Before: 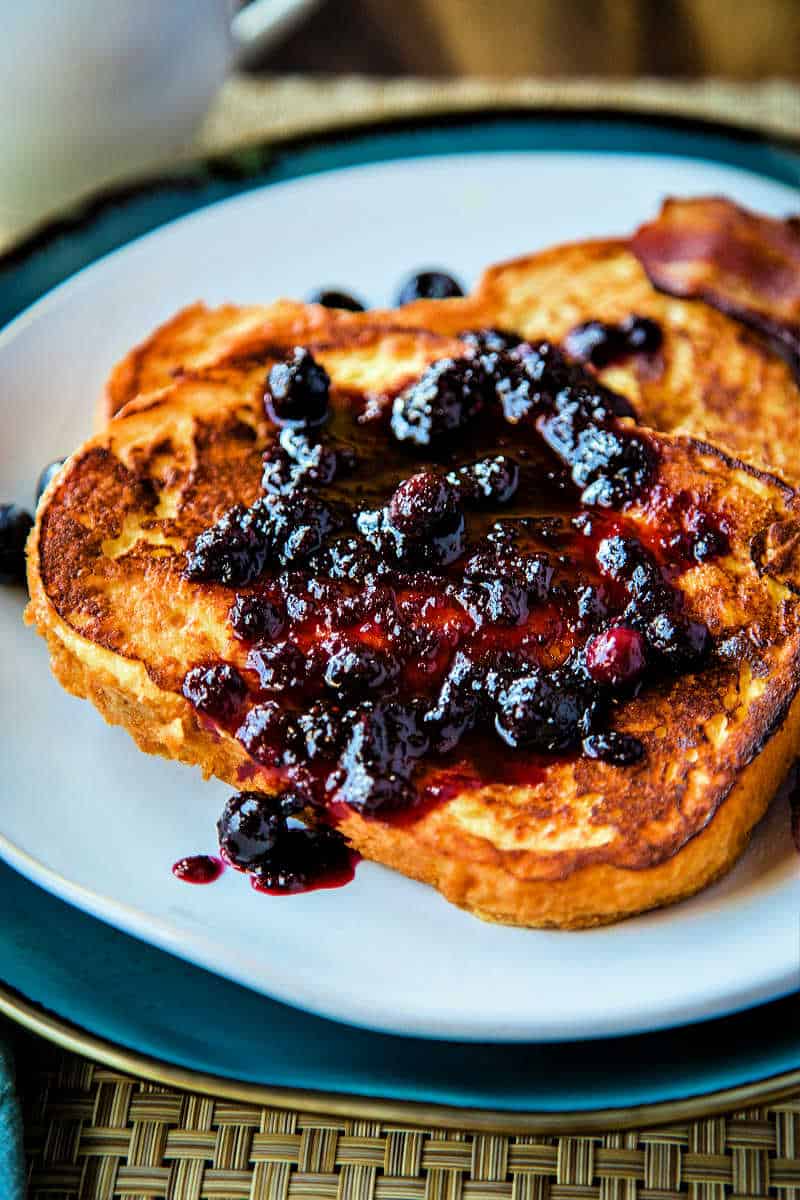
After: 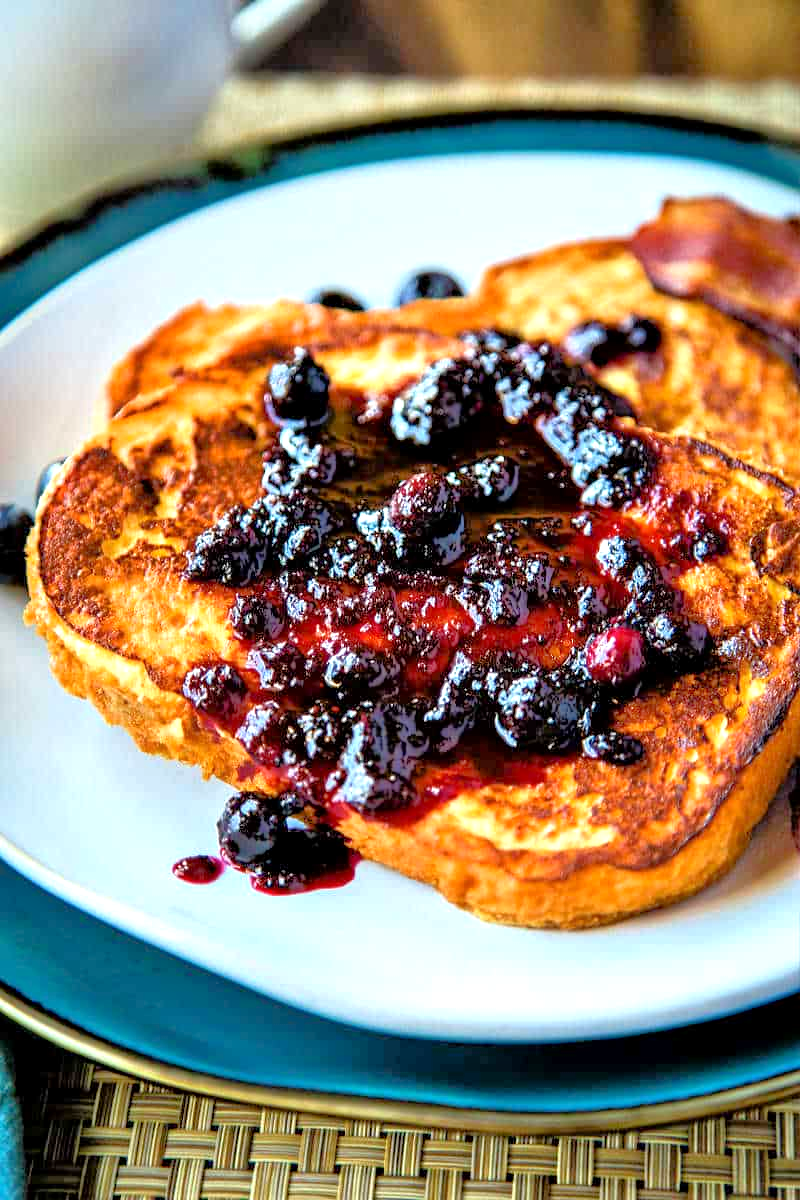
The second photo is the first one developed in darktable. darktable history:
exposure: black level correction 0.001, exposure 0.499 EV, compensate exposure bias true, compensate highlight preservation false
tone equalizer: -7 EV 0.15 EV, -6 EV 0.617 EV, -5 EV 1.11 EV, -4 EV 1.36 EV, -3 EV 1.16 EV, -2 EV 0.6 EV, -1 EV 0.157 EV
